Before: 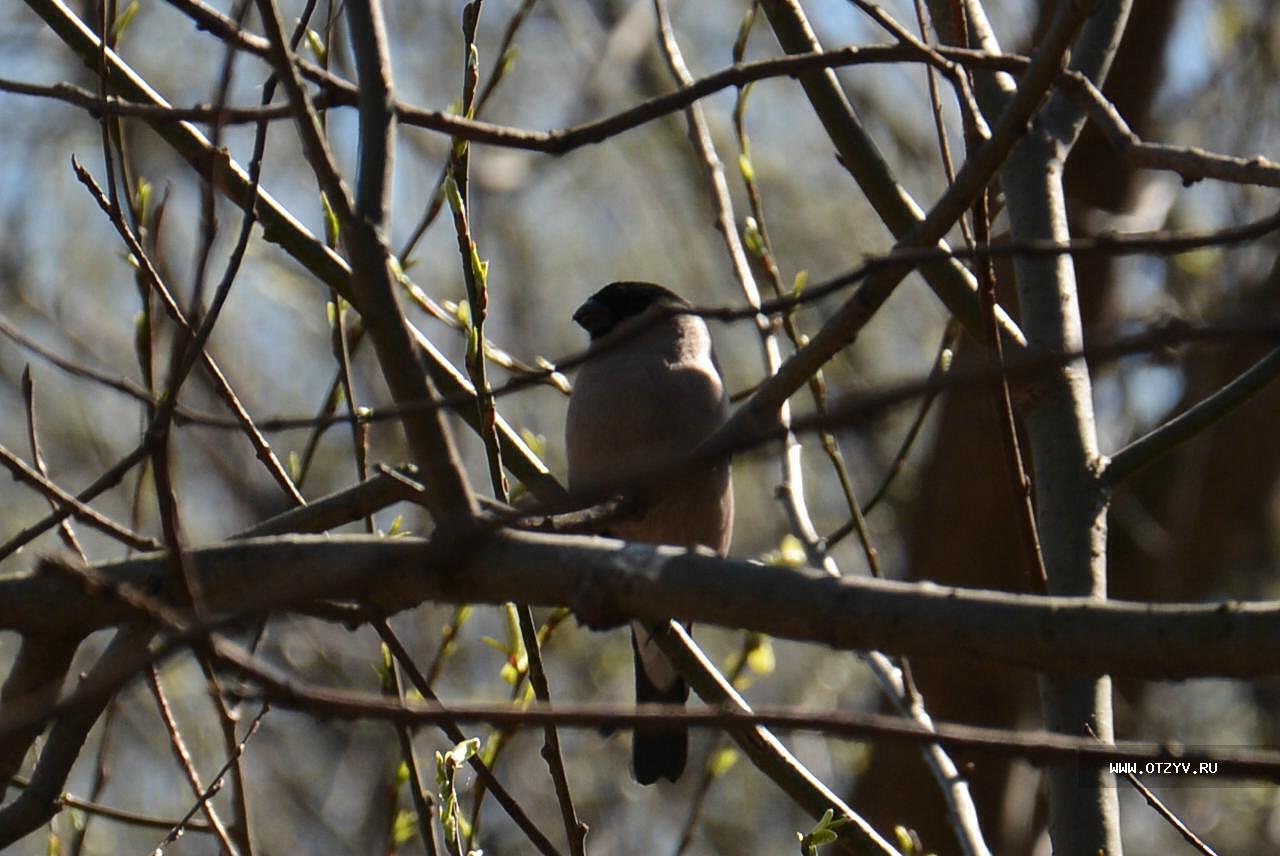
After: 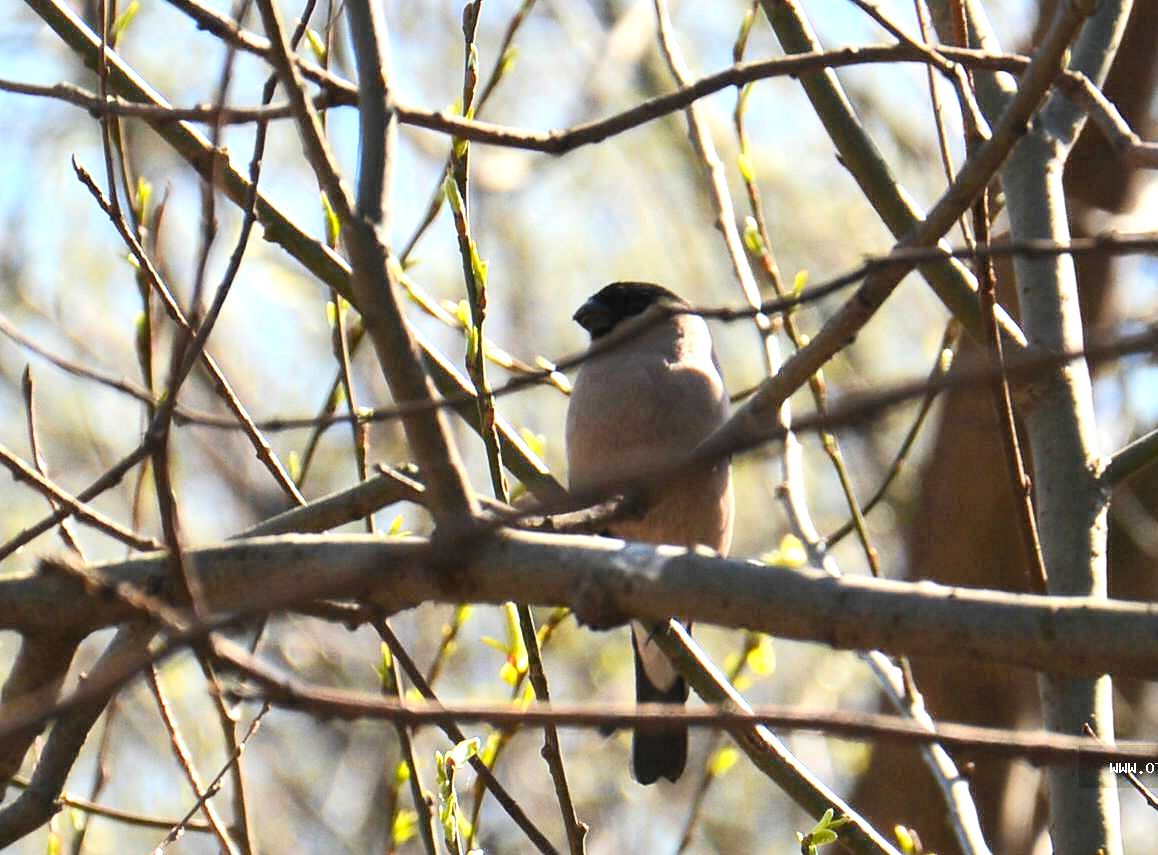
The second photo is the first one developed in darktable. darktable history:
exposure: black level correction 0, exposure 1.3 EV, compensate exposure bias true, compensate highlight preservation false
tone curve: curves: ch0 [(0, 0) (0.004, 0.001) (0.133, 0.112) (0.325, 0.362) (0.832, 0.893) (1, 1)], color space Lab, linked channels, preserve colors none
crop: right 9.509%, bottom 0.031%
contrast brightness saturation: brightness 0.09, saturation 0.19
